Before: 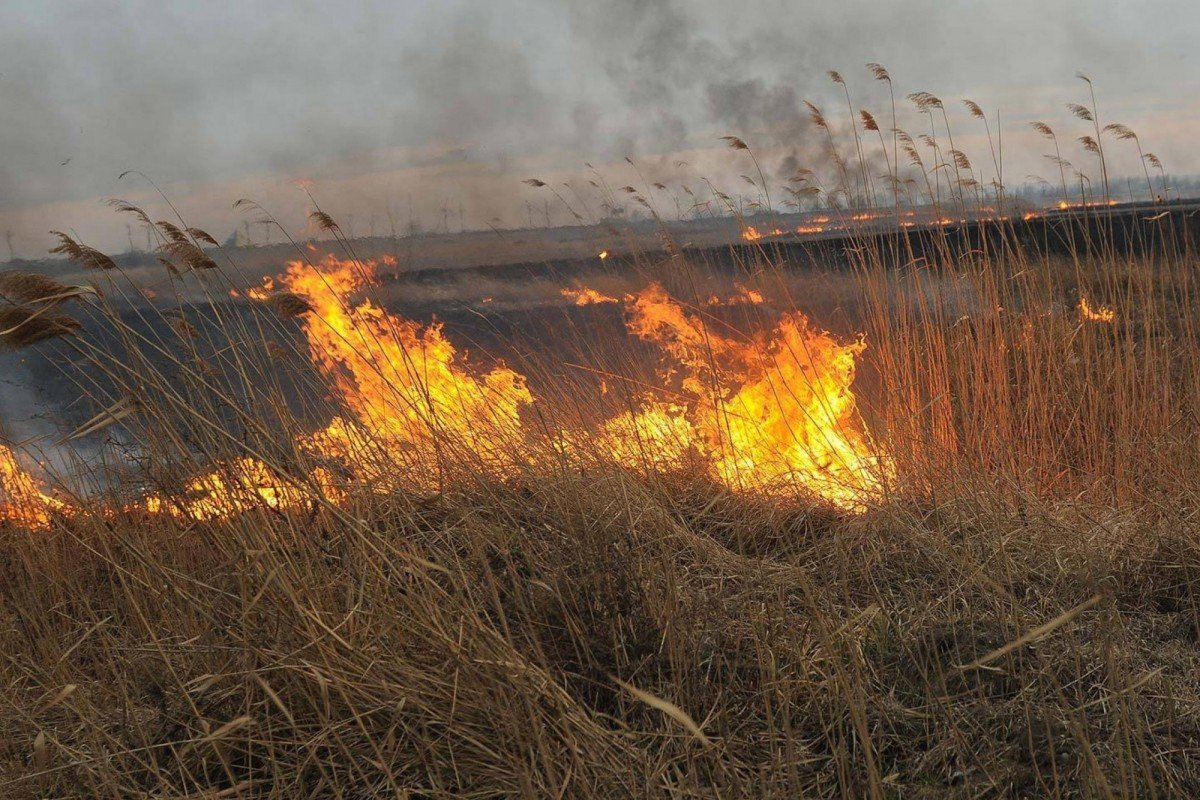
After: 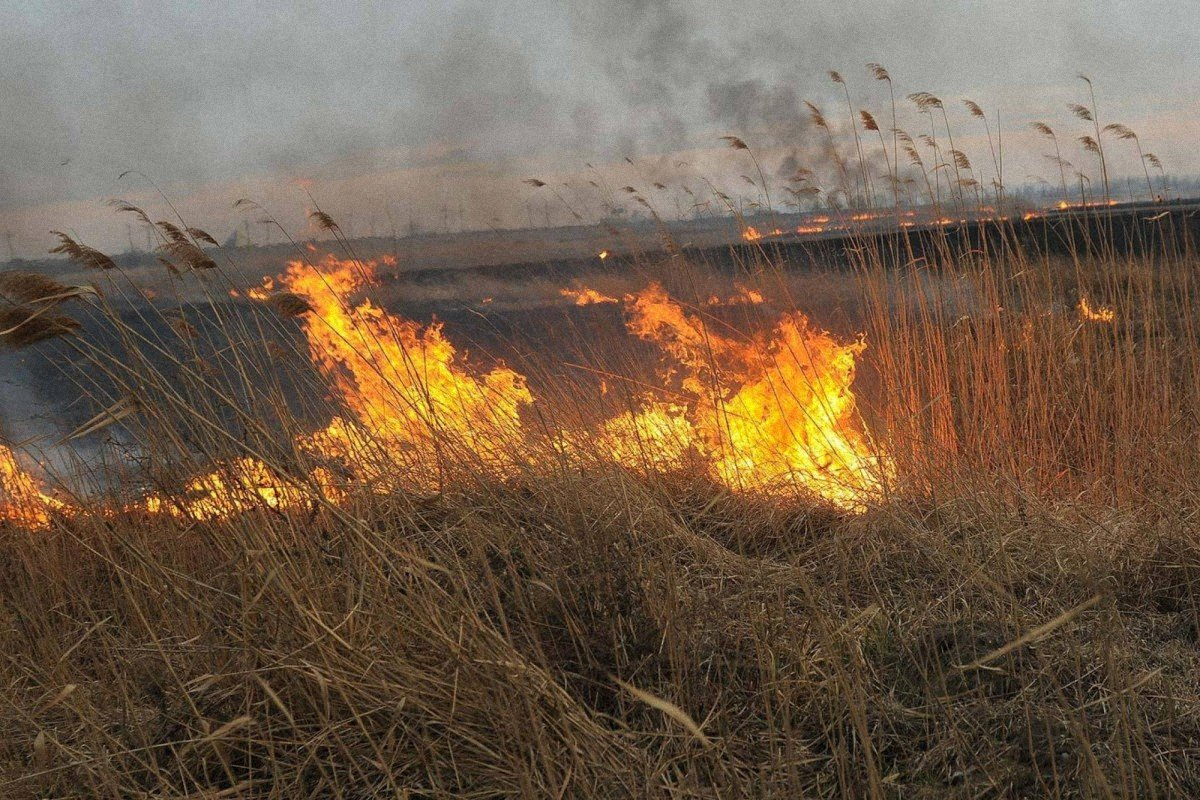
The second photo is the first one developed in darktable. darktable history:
grain: mid-tones bias 0%
